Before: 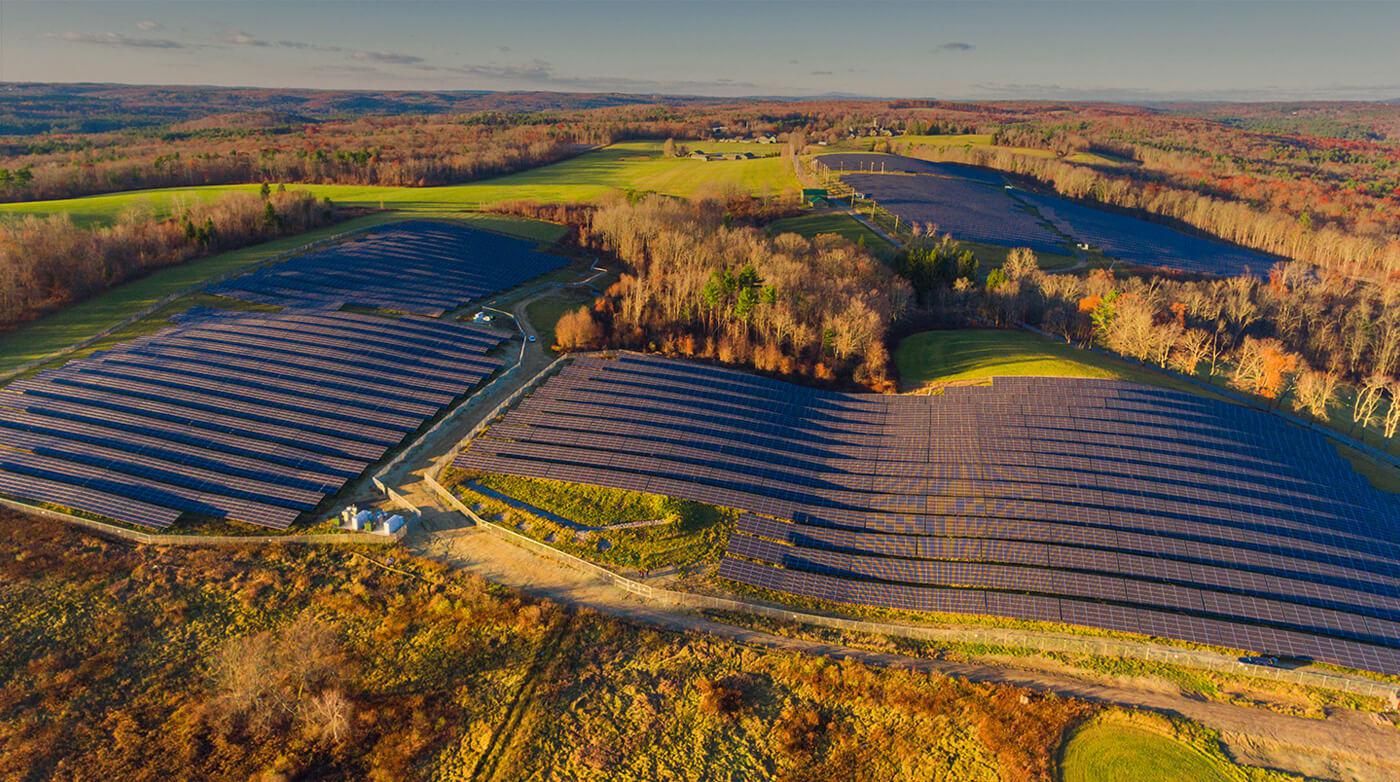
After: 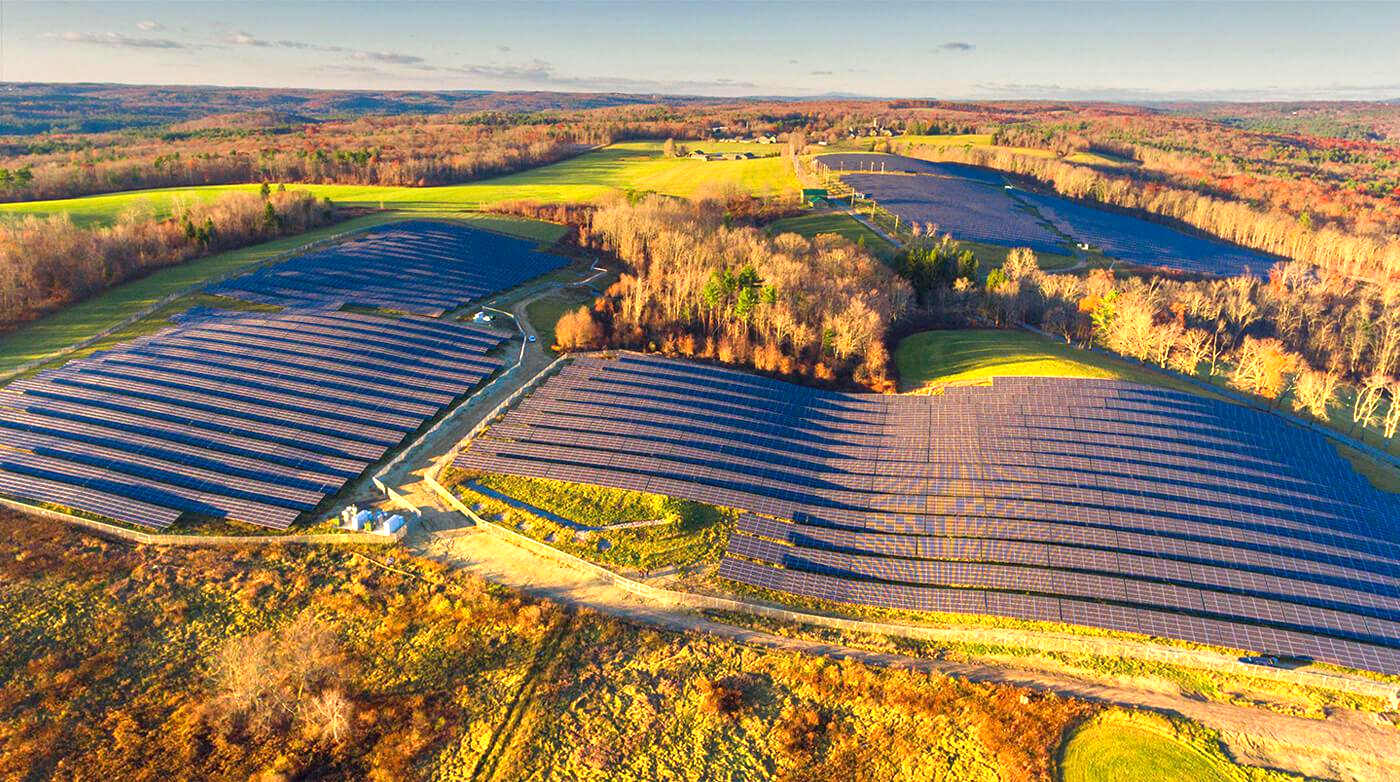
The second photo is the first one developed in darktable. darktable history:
shadows and highlights: shadows -88.03, highlights -35.45, shadows color adjustment 99.15%, highlights color adjustment 0%, soften with gaussian
exposure: black level correction 0.001, exposure 1.116 EV, compensate highlight preservation false
